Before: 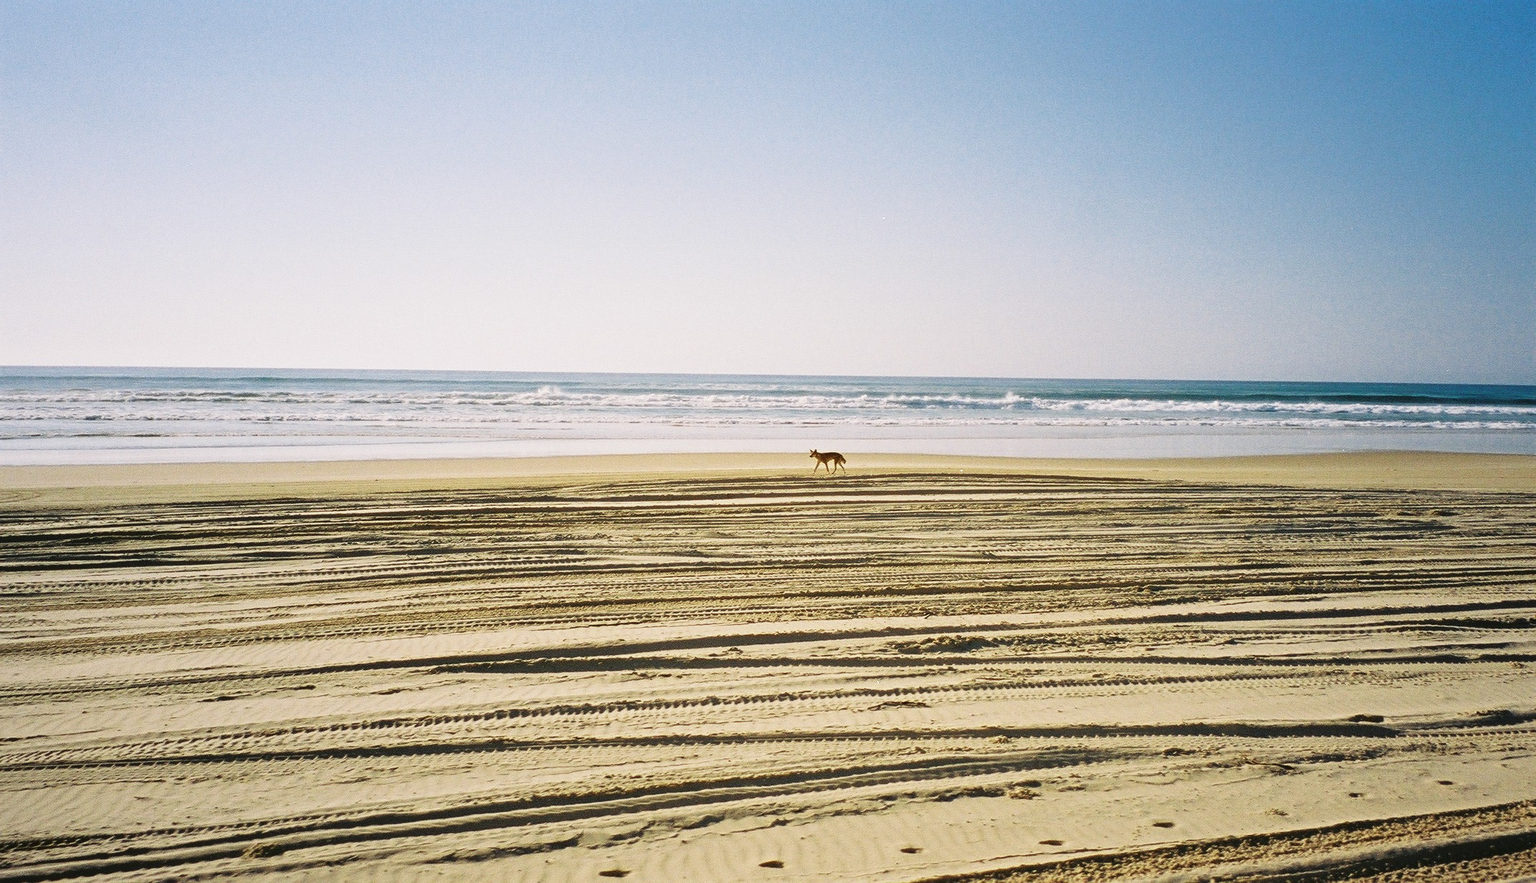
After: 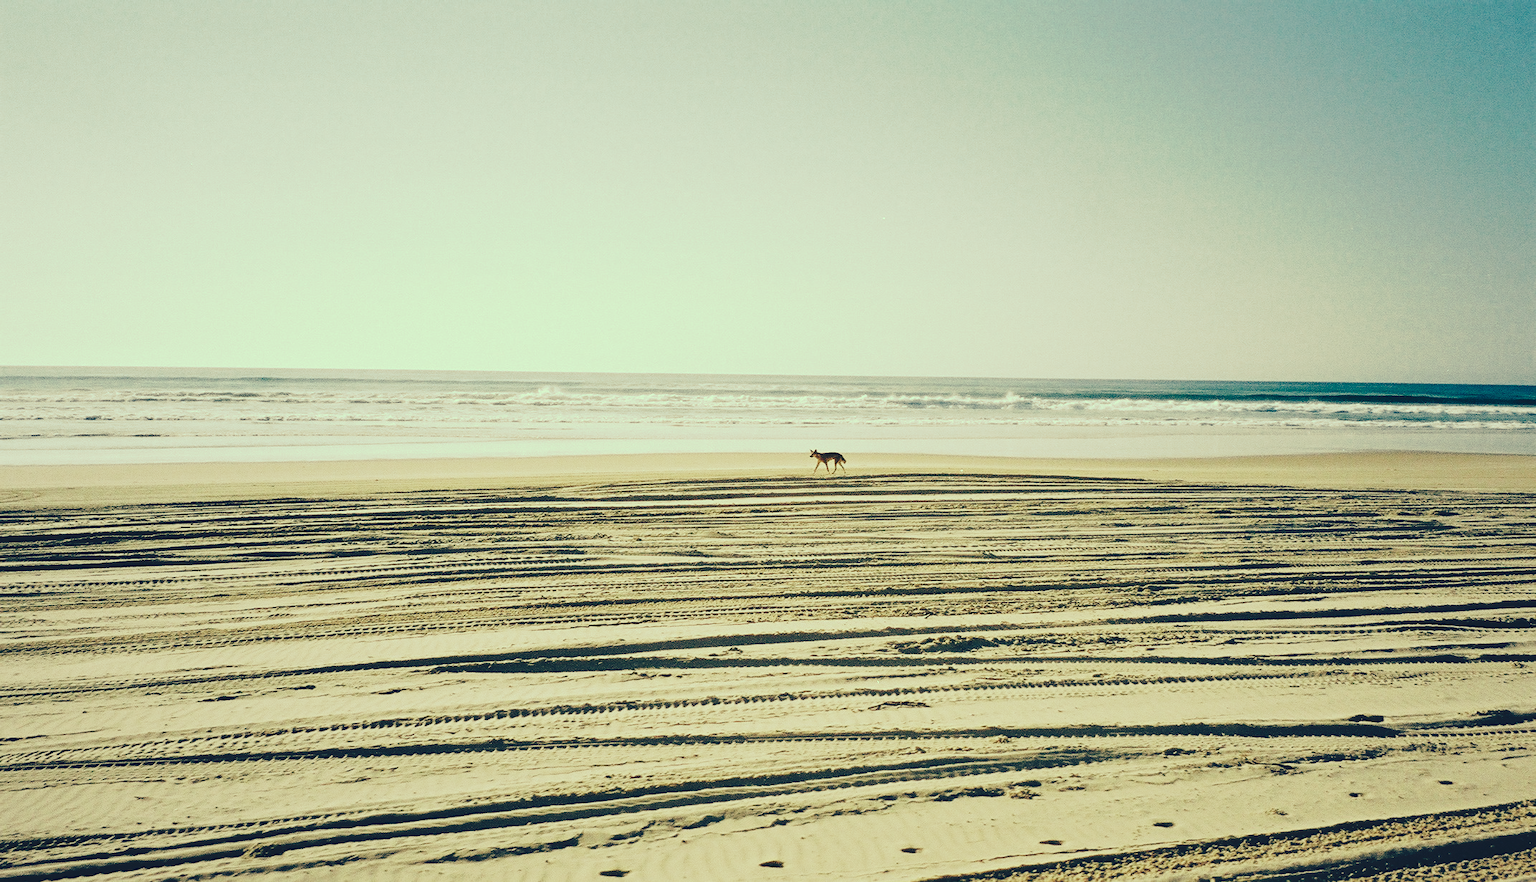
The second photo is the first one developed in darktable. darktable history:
tone curve: curves: ch0 [(0, 0) (0.003, 0.079) (0.011, 0.083) (0.025, 0.088) (0.044, 0.095) (0.069, 0.106) (0.1, 0.115) (0.136, 0.127) (0.177, 0.152) (0.224, 0.198) (0.277, 0.263) (0.335, 0.371) (0.399, 0.483) (0.468, 0.582) (0.543, 0.664) (0.623, 0.726) (0.709, 0.793) (0.801, 0.842) (0.898, 0.896) (1, 1)], preserve colors none
color look up table: target L [91.98, 87.53, 80.66, 65.31, 59.68, 65.1, 65.26, 52.06, 44.23, 35.15, 32.5, 24.47, 201.58, 83.51, 82.71, 80.35, 62.22, 60.04, 59.99, 56.58, 61.21, 52.06, 38.32, 34.11, 36.54, 26.32, 13.44, 1.6, 94.07, 88.67, 77.7, 74.31, 87.91, 86.79, 65.58, 53.97, 66.67, 51.54, 76.46, 46.12, 49.63, 33.08, 32.77, 9.786, 86, 59.29, 48.52, 46.59, 9.056], target a [-29.39, -40.97, -60.11, -43.66, -54.17, -21.99, -10.63, -20.63, -32.76, -16.78, -18.27, -15.08, 0, -3.819, -7.876, 8.176, 21.28, 42.63, 6.086, 1.729, 45, 33.09, 2.558, 12.53, 32.65, 20.04, -11.79, -1.082, -10.68, -2.169, -4.491, -14.48, -2.235, 0.229, 1.304, -3.536, 0.928, 42.55, 7.431, 20.11, 15.3, 2.26, 10.74, -2.617, -64.49, -34.13, -28.49, -9.377, -19.47], target b [46.76, 57.9, 43.58, 21.52, 36.91, 41.83, 23.09, 17.92, 23.83, 14.69, 7.883, -3.679, -0.001, 49.34, 63.39, 34.61, 40.62, 44.92, 23.27, 42.4, 28.81, 15.09, 4.885, 17.63, 22.3, -0.248, -9.587, -27.85, 22.48, 18.74, 22.35, 6.63, 16.14, 16.18, 11.86, 12.67, -14.98, 8.664, 0.465, 4.697, 1.871, -22.78, -27.56, -21.69, 12.43, -2.898, 4.315, -1.254, -23.72], num patches 49
